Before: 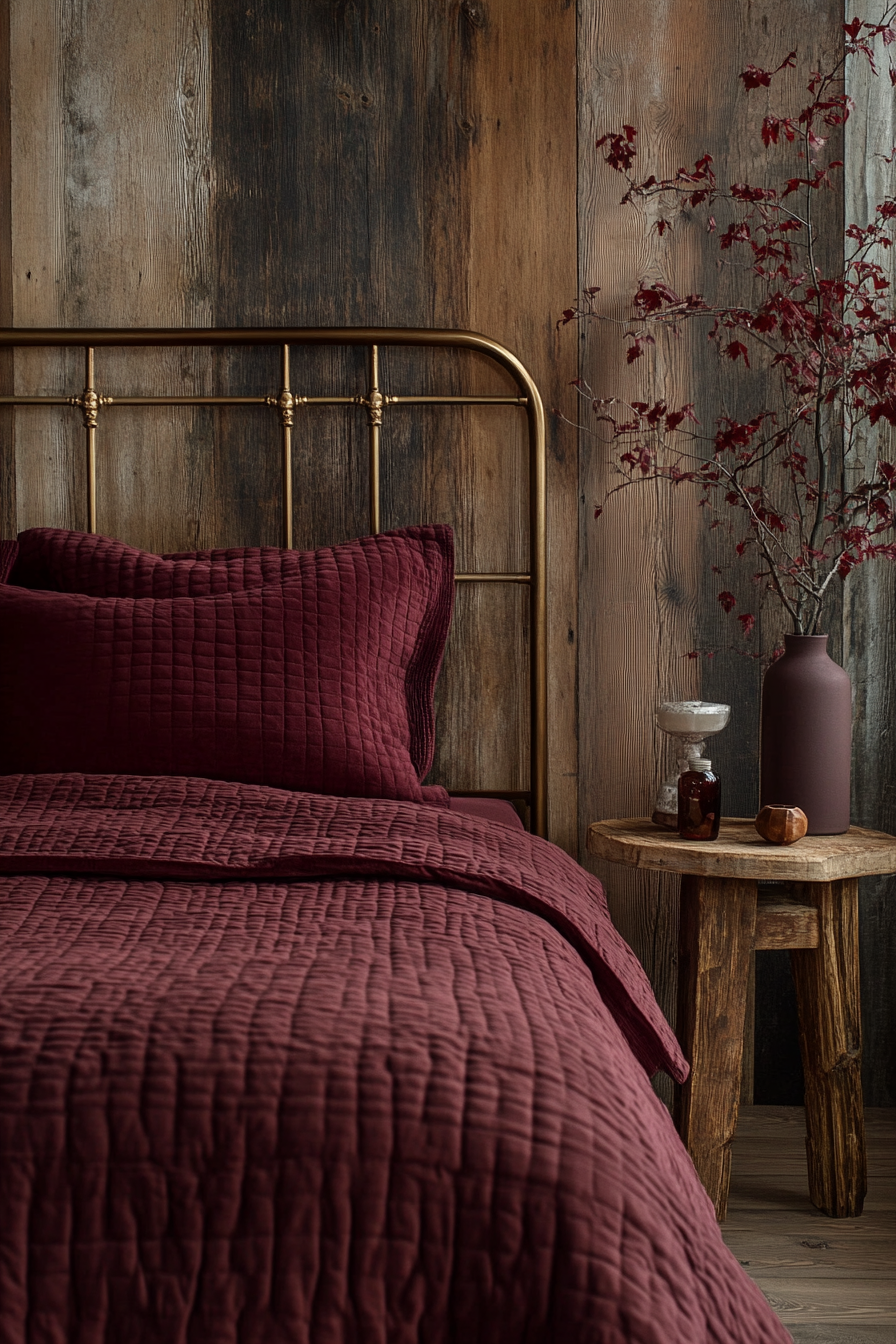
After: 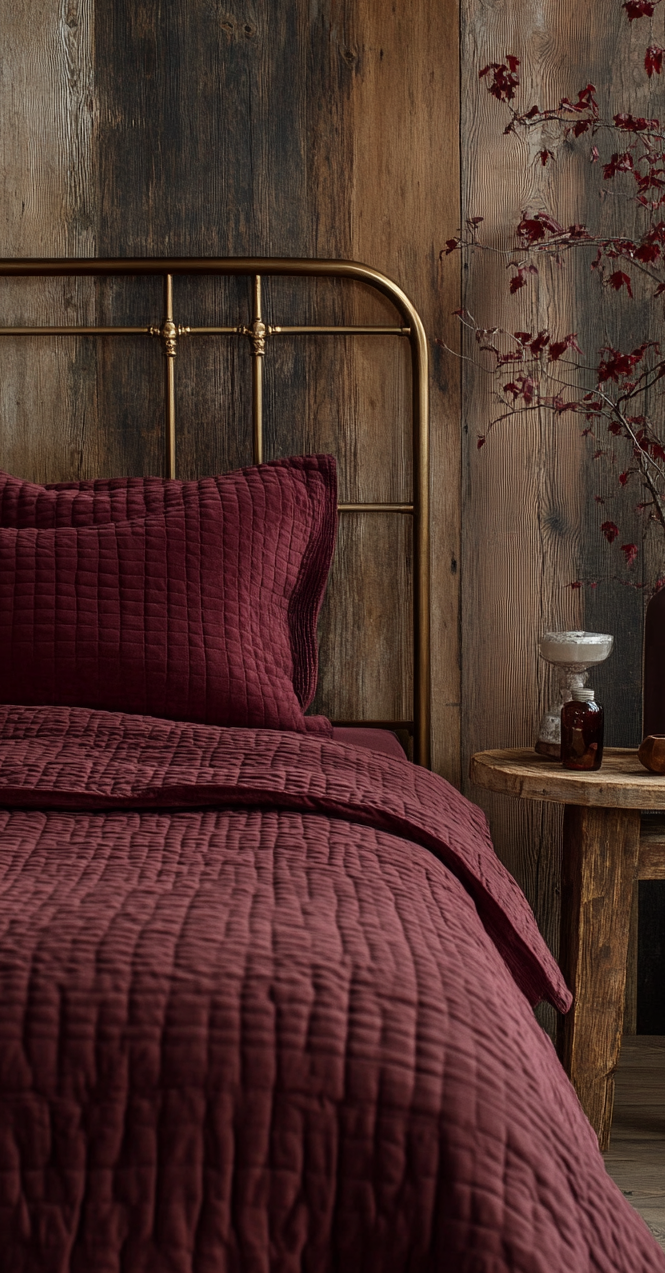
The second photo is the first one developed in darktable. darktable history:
crop and rotate: left 13.159%, top 5.263%, right 12.607%
